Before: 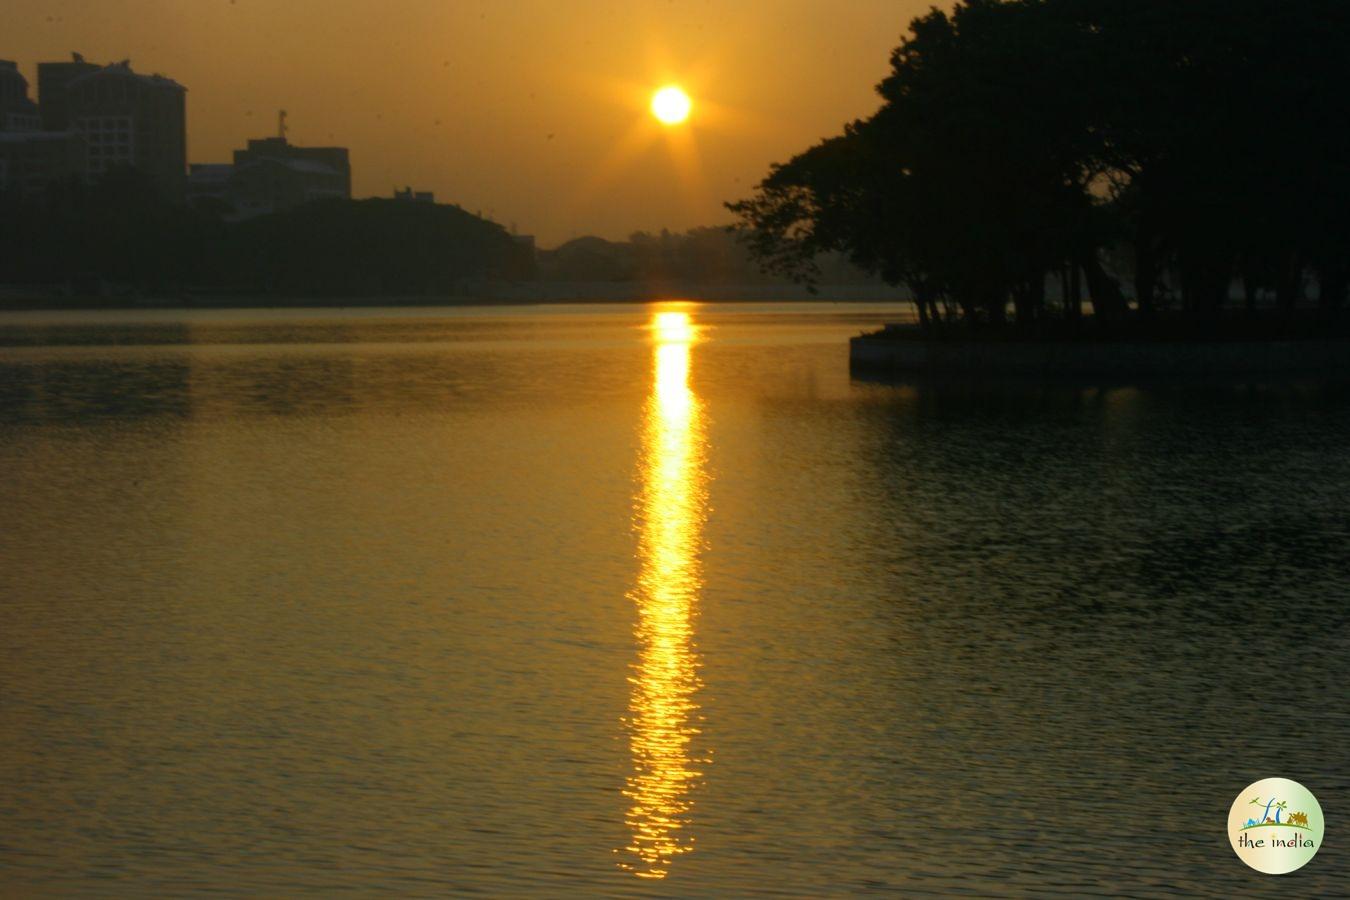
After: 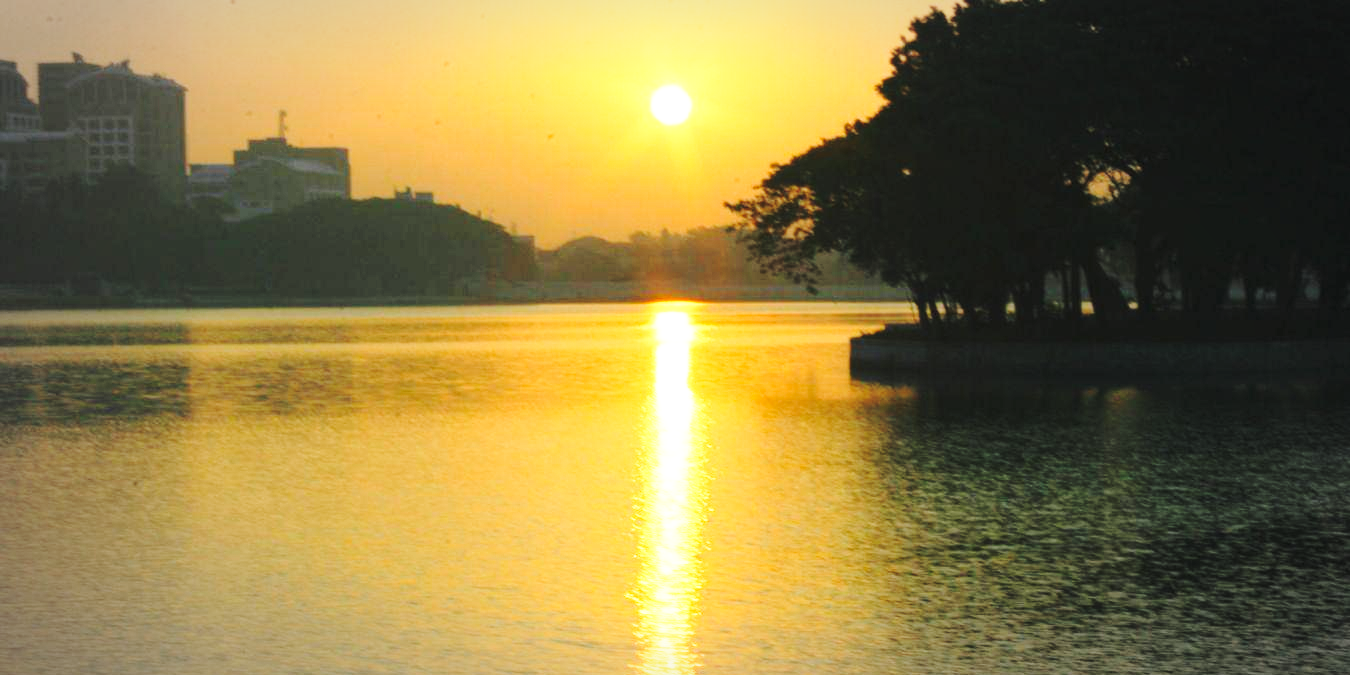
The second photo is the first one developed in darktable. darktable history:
contrast brightness saturation: brightness 0.142
exposure: black level correction 0, exposure 0.896 EV, compensate highlight preservation false
crop: bottom 24.98%
base curve: curves: ch0 [(0, 0) (0.028, 0.03) (0.105, 0.232) (0.387, 0.748) (0.754, 0.968) (1, 1)], preserve colors none
vignetting: brightness -0.274, center (0, 0.006), automatic ratio true
